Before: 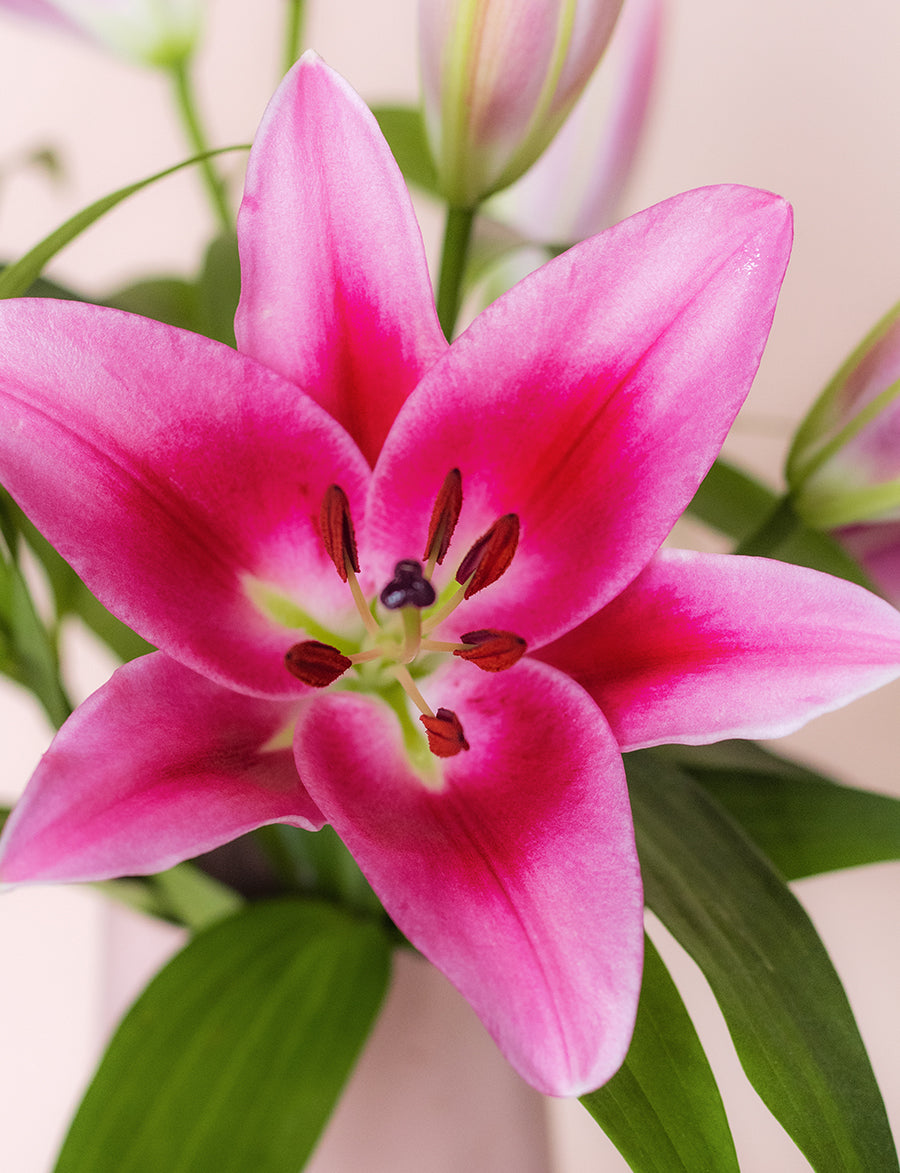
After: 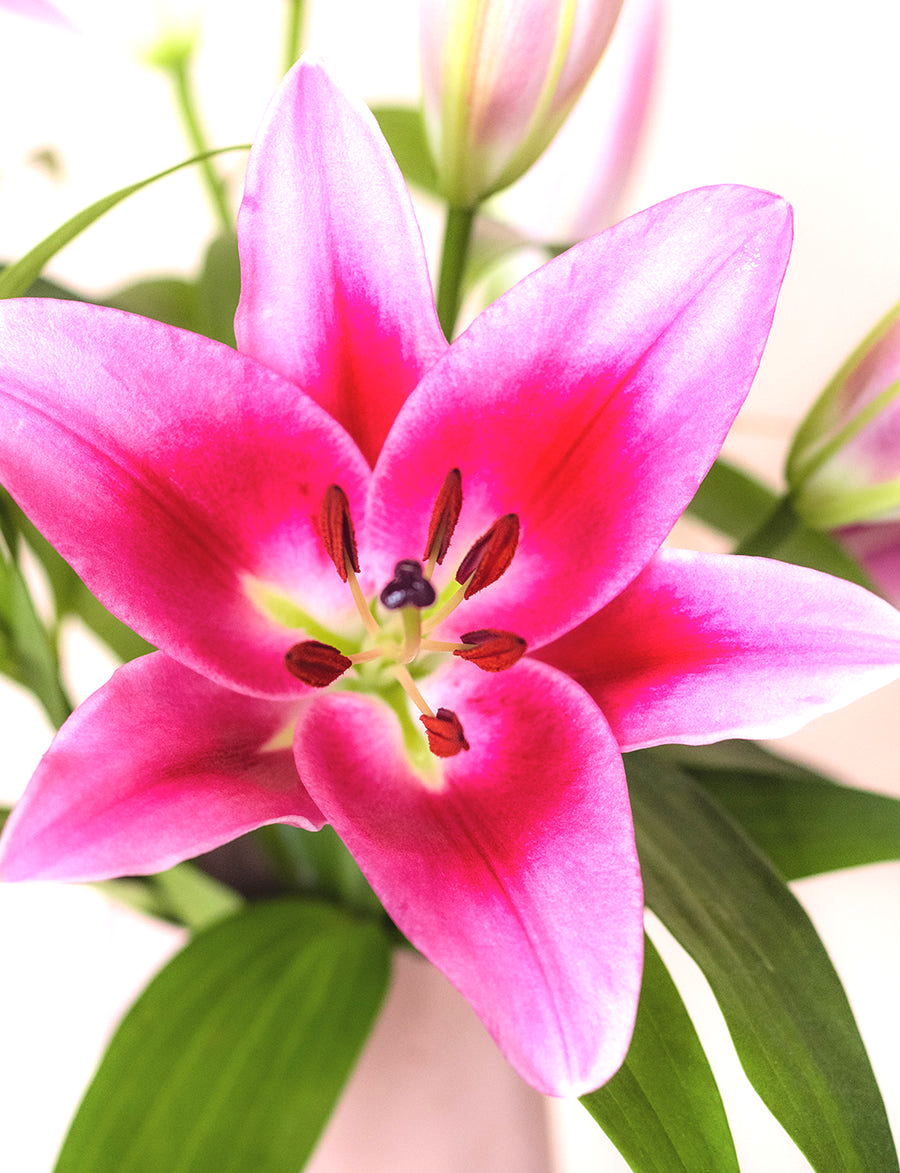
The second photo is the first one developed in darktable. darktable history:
shadows and highlights: shadows -8.48, white point adjustment 1.62, highlights 10.01
exposure: black level correction -0.002, exposure 0.704 EV, compensate highlight preservation false
